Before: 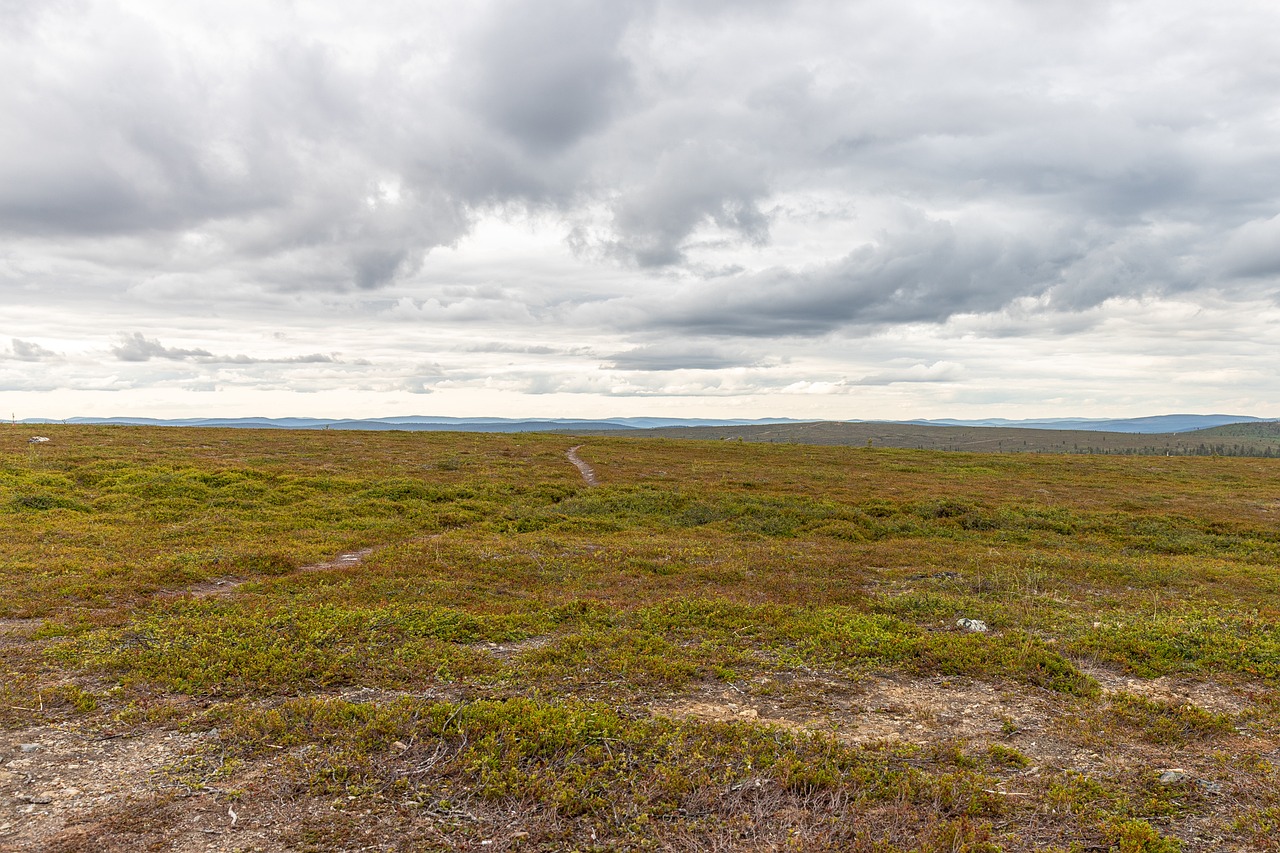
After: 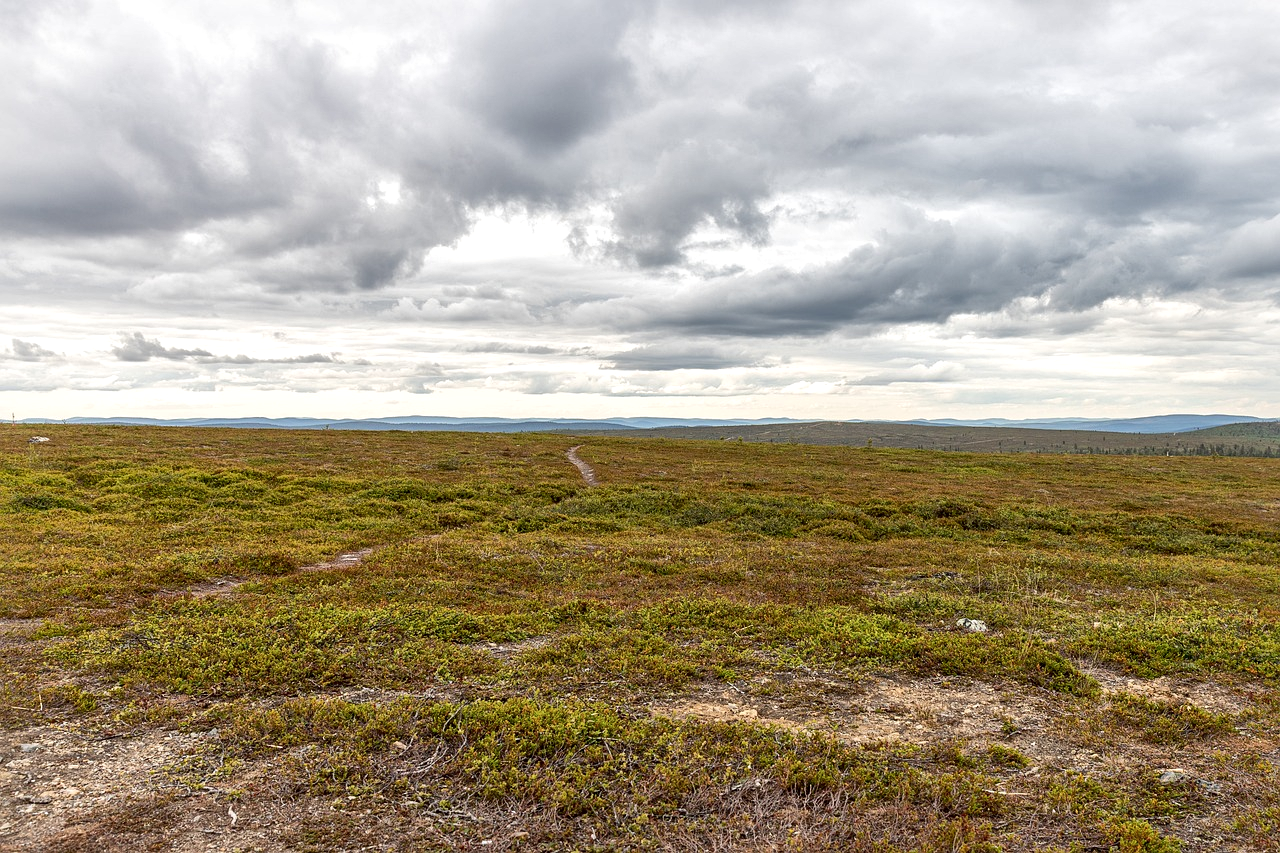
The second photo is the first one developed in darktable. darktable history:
local contrast: mode bilateral grid, contrast 20, coarseness 50, detail 171%, midtone range 0.2
tone equalizer: on, module defaults
